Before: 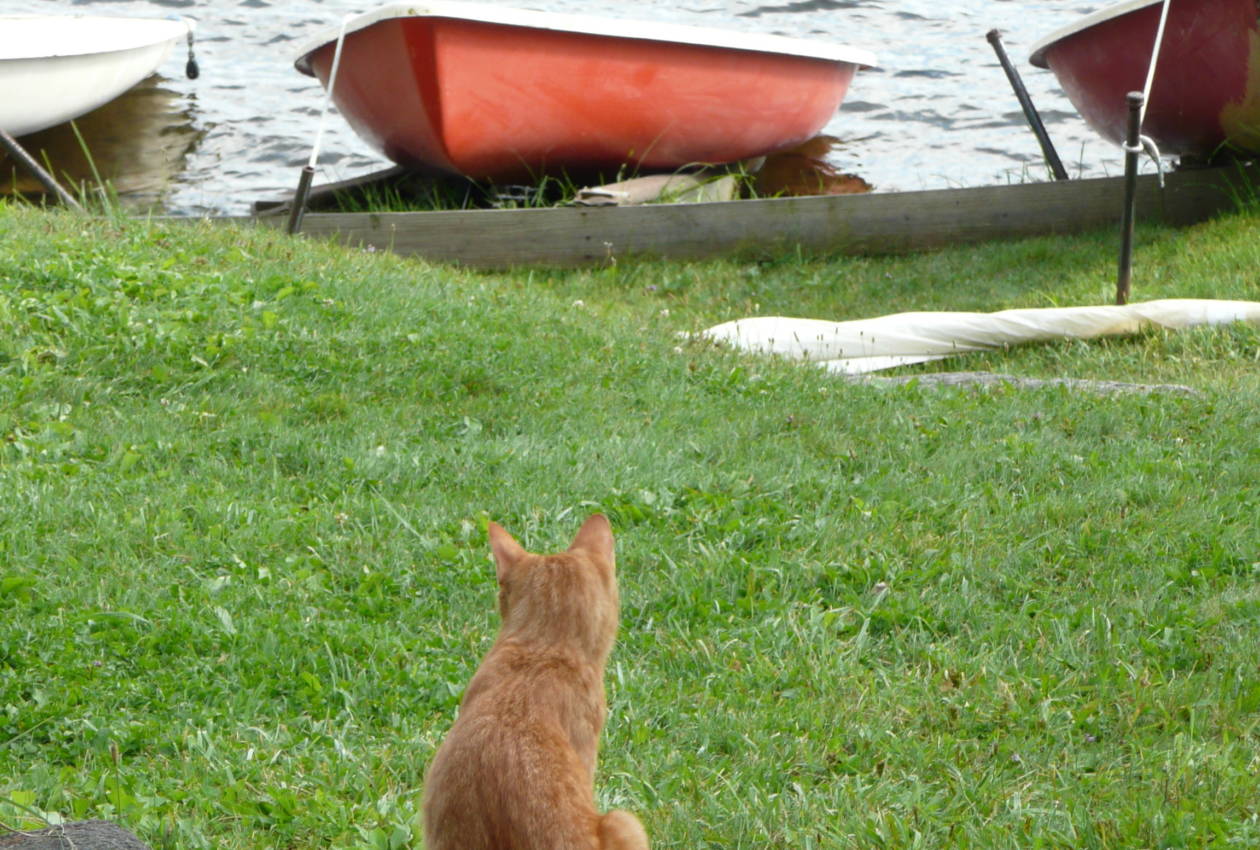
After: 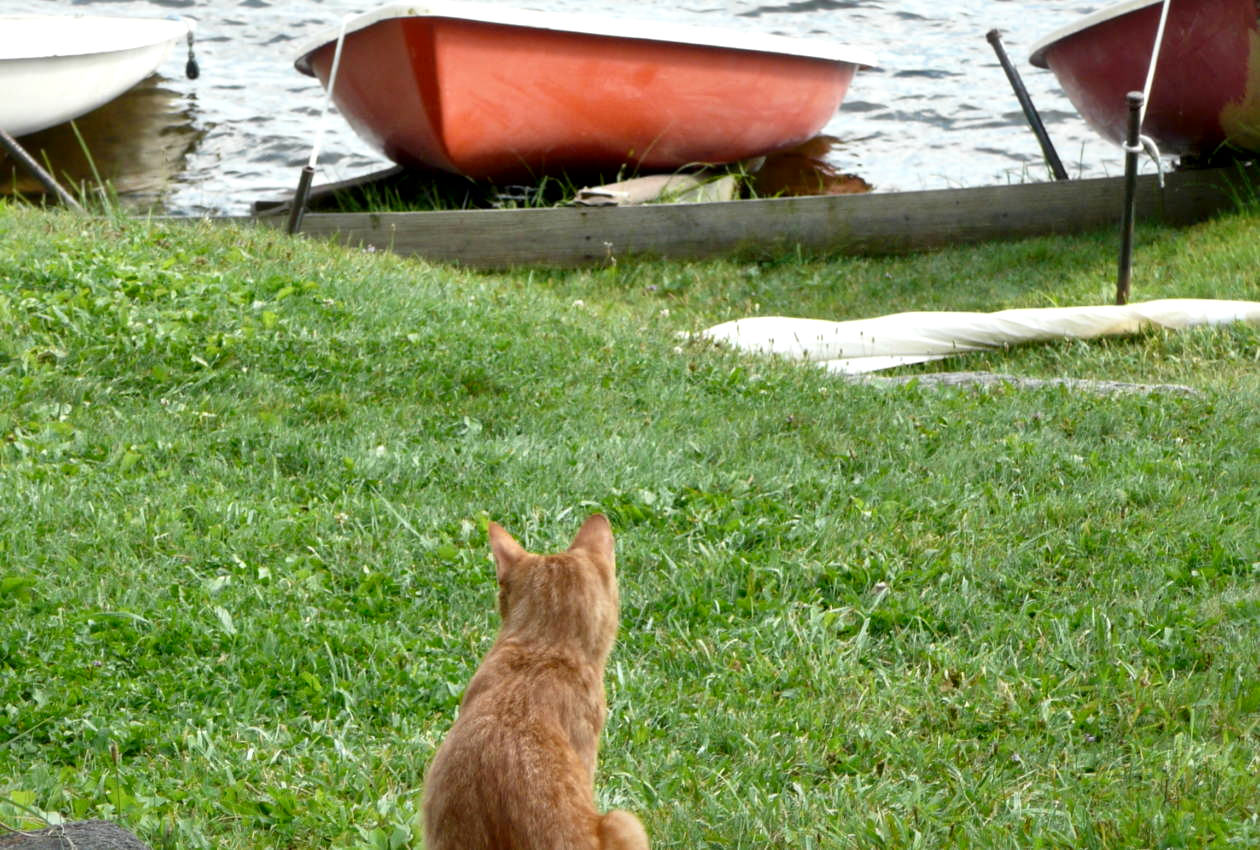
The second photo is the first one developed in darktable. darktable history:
local contrast: mode bilateral grid, contrast 26, coarseness 60, detail 151%, midtone range 0.2
